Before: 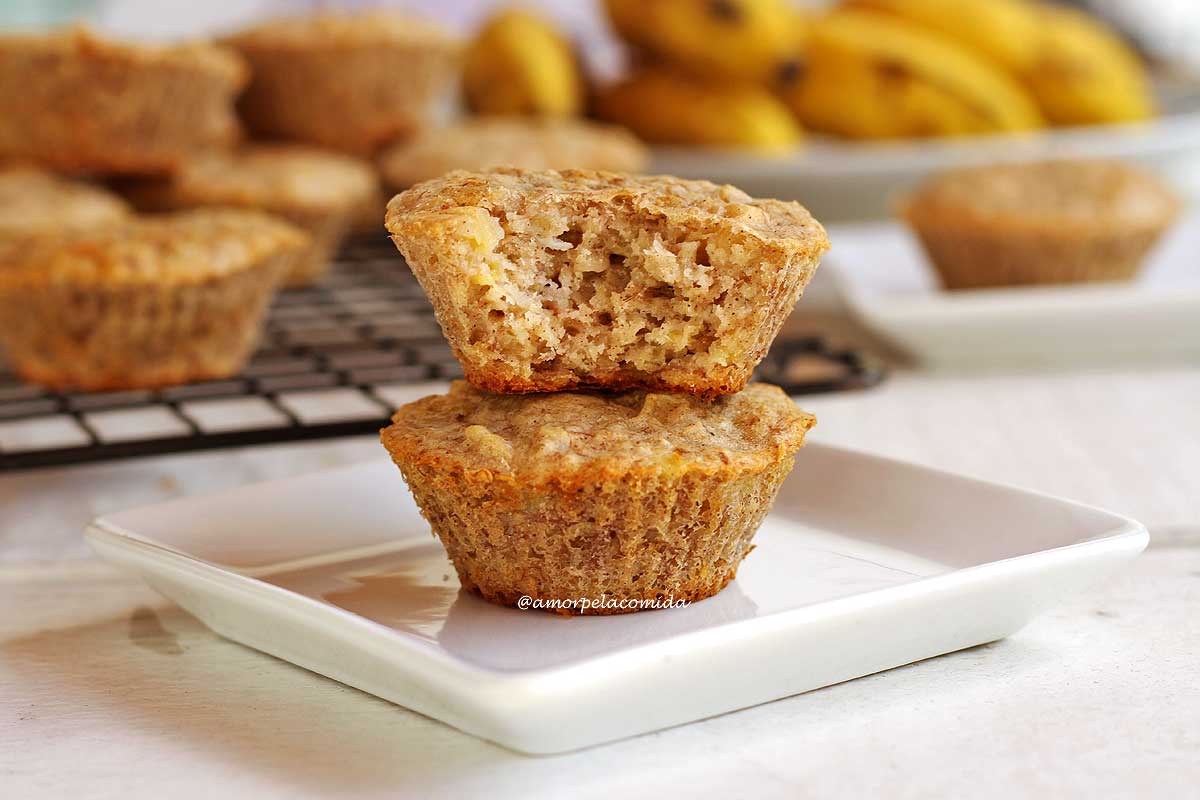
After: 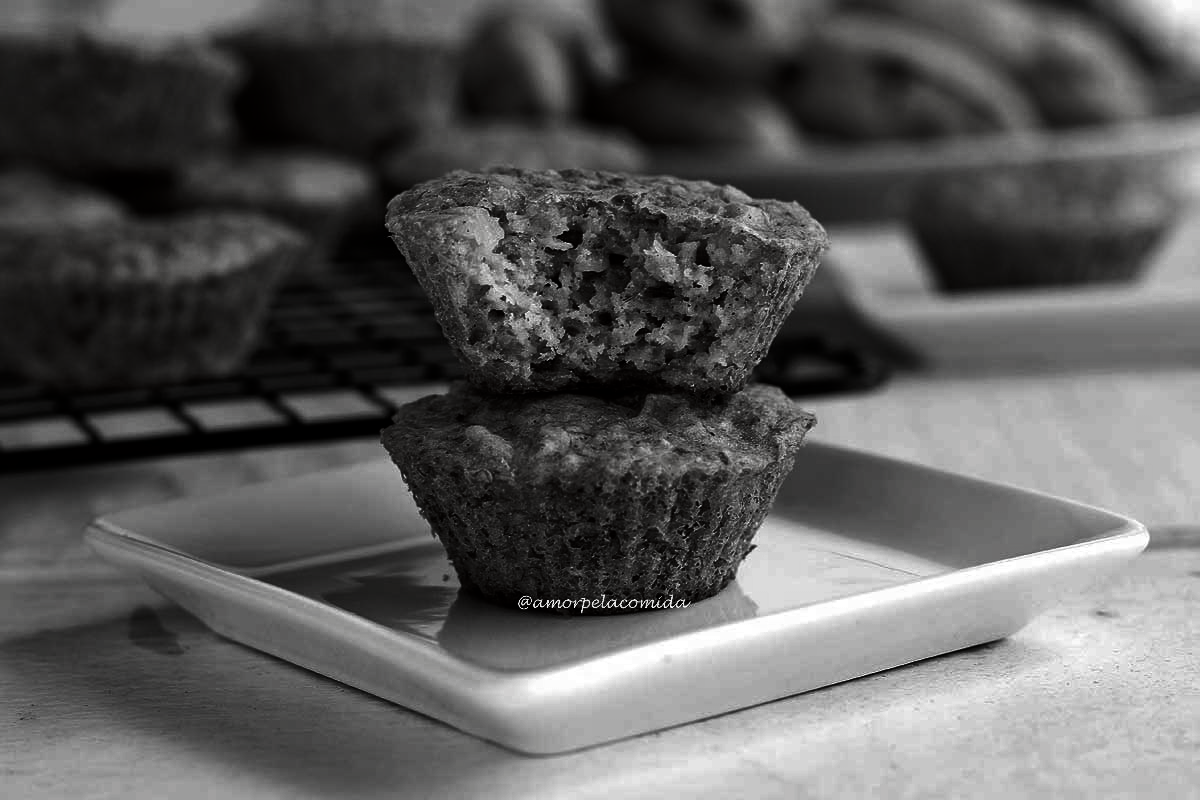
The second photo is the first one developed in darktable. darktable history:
contrast brightness saturation: contrast 0.022, brightness -0.993, saturation -0.984
